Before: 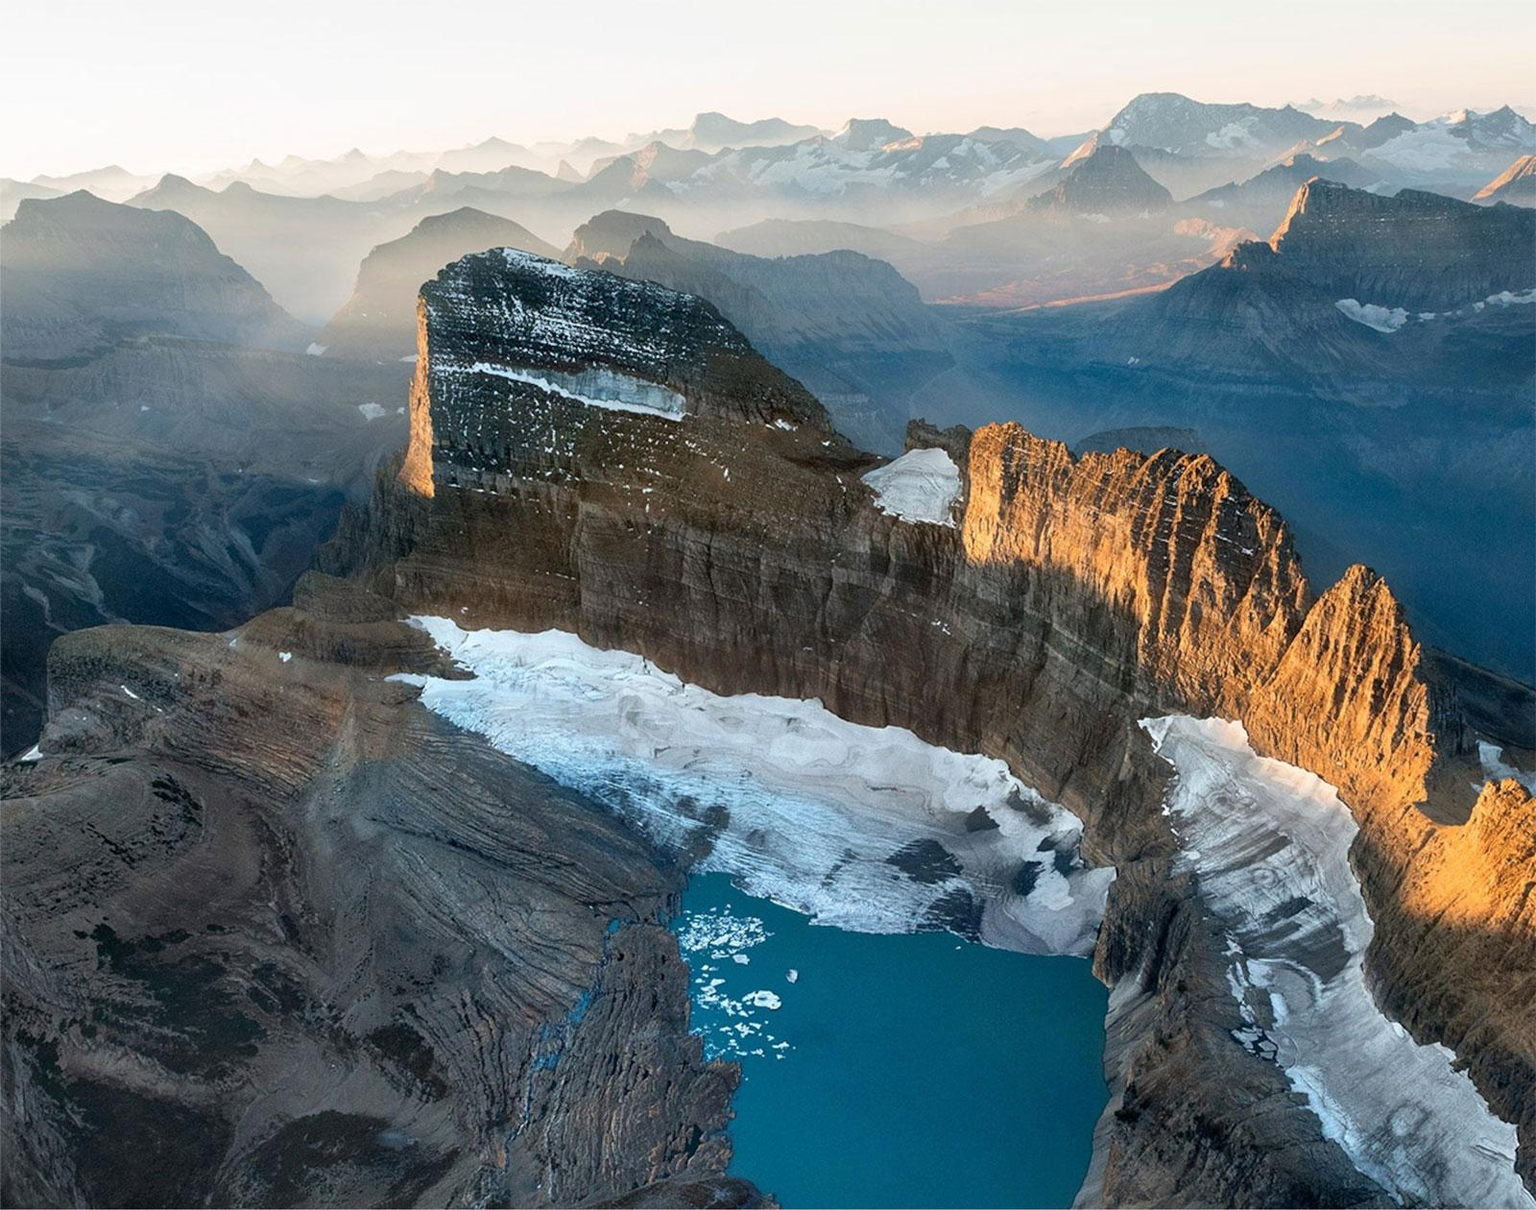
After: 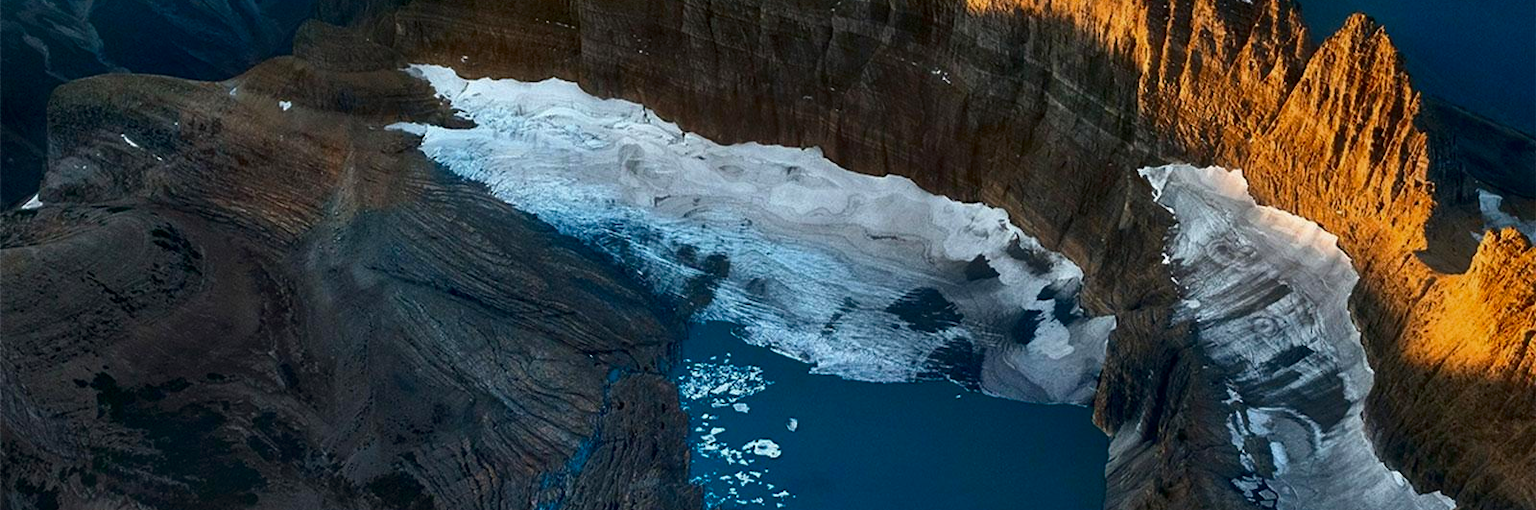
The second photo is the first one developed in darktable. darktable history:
contrast brightness saturation: brightness -0.254, saturation 0.198
crop: top 45.613%, bottom 12.162%
vignetting: fall-off start 99.1%, fall-off radius 99.32%, saturation 0.033, width/height ratio 1.425
